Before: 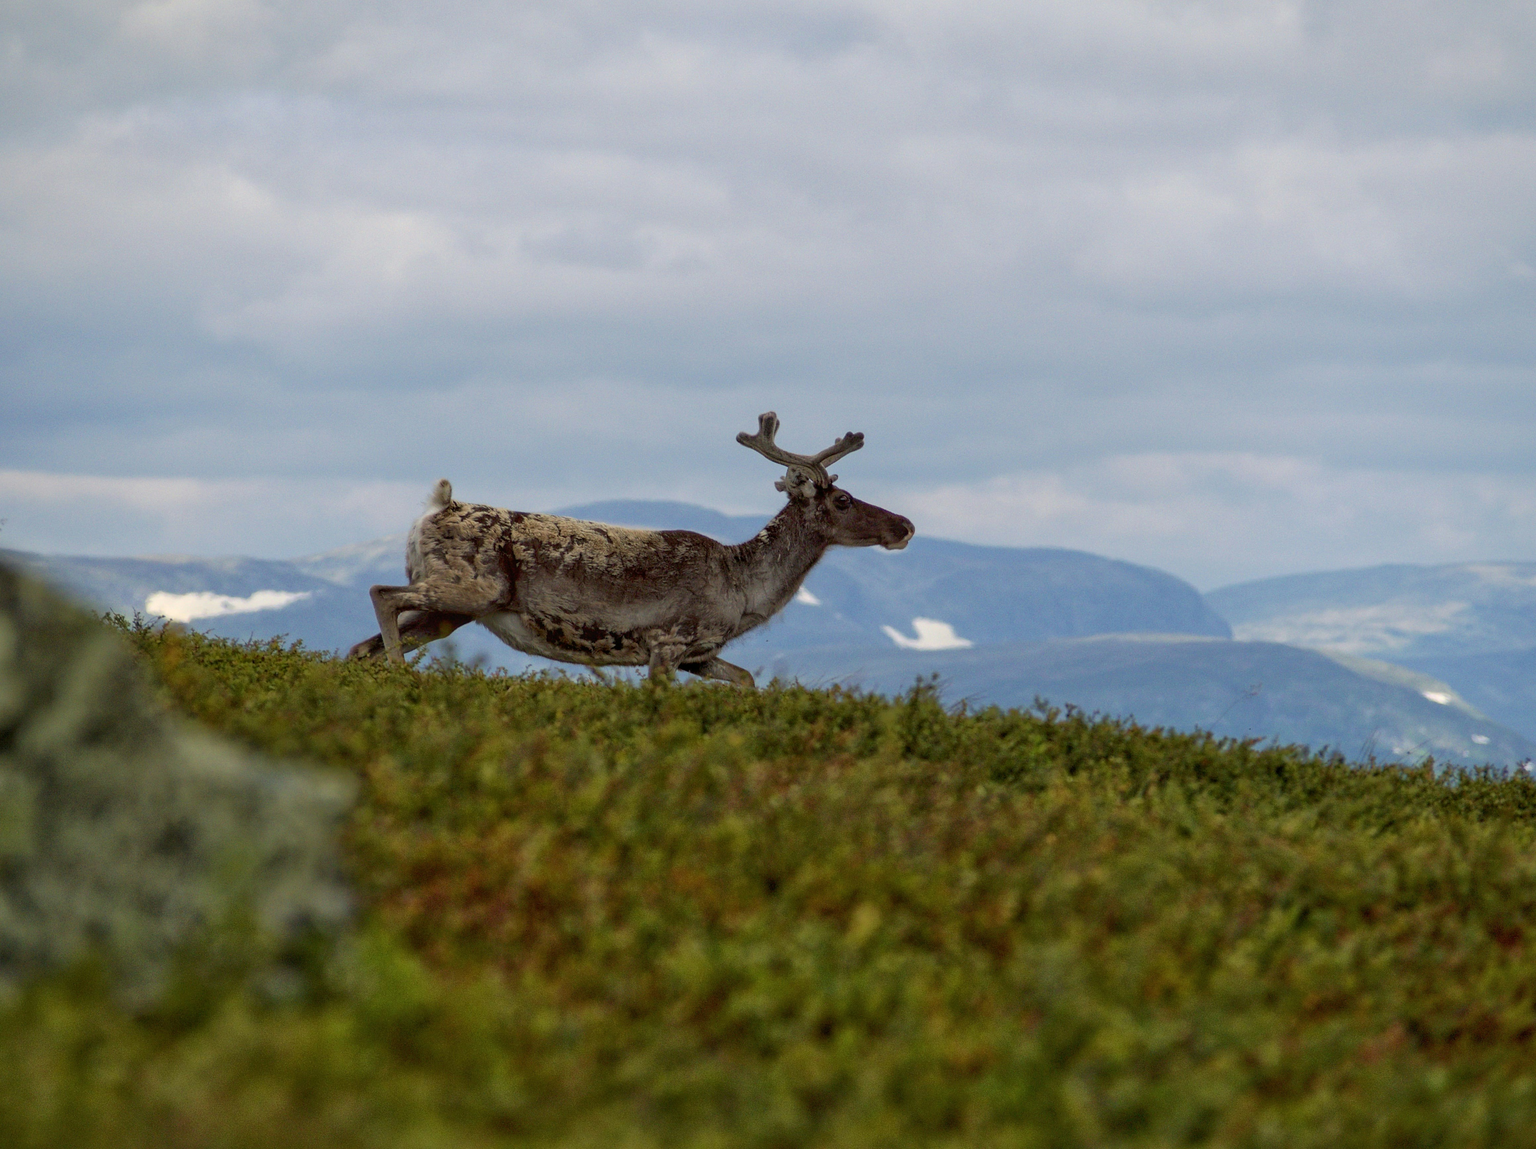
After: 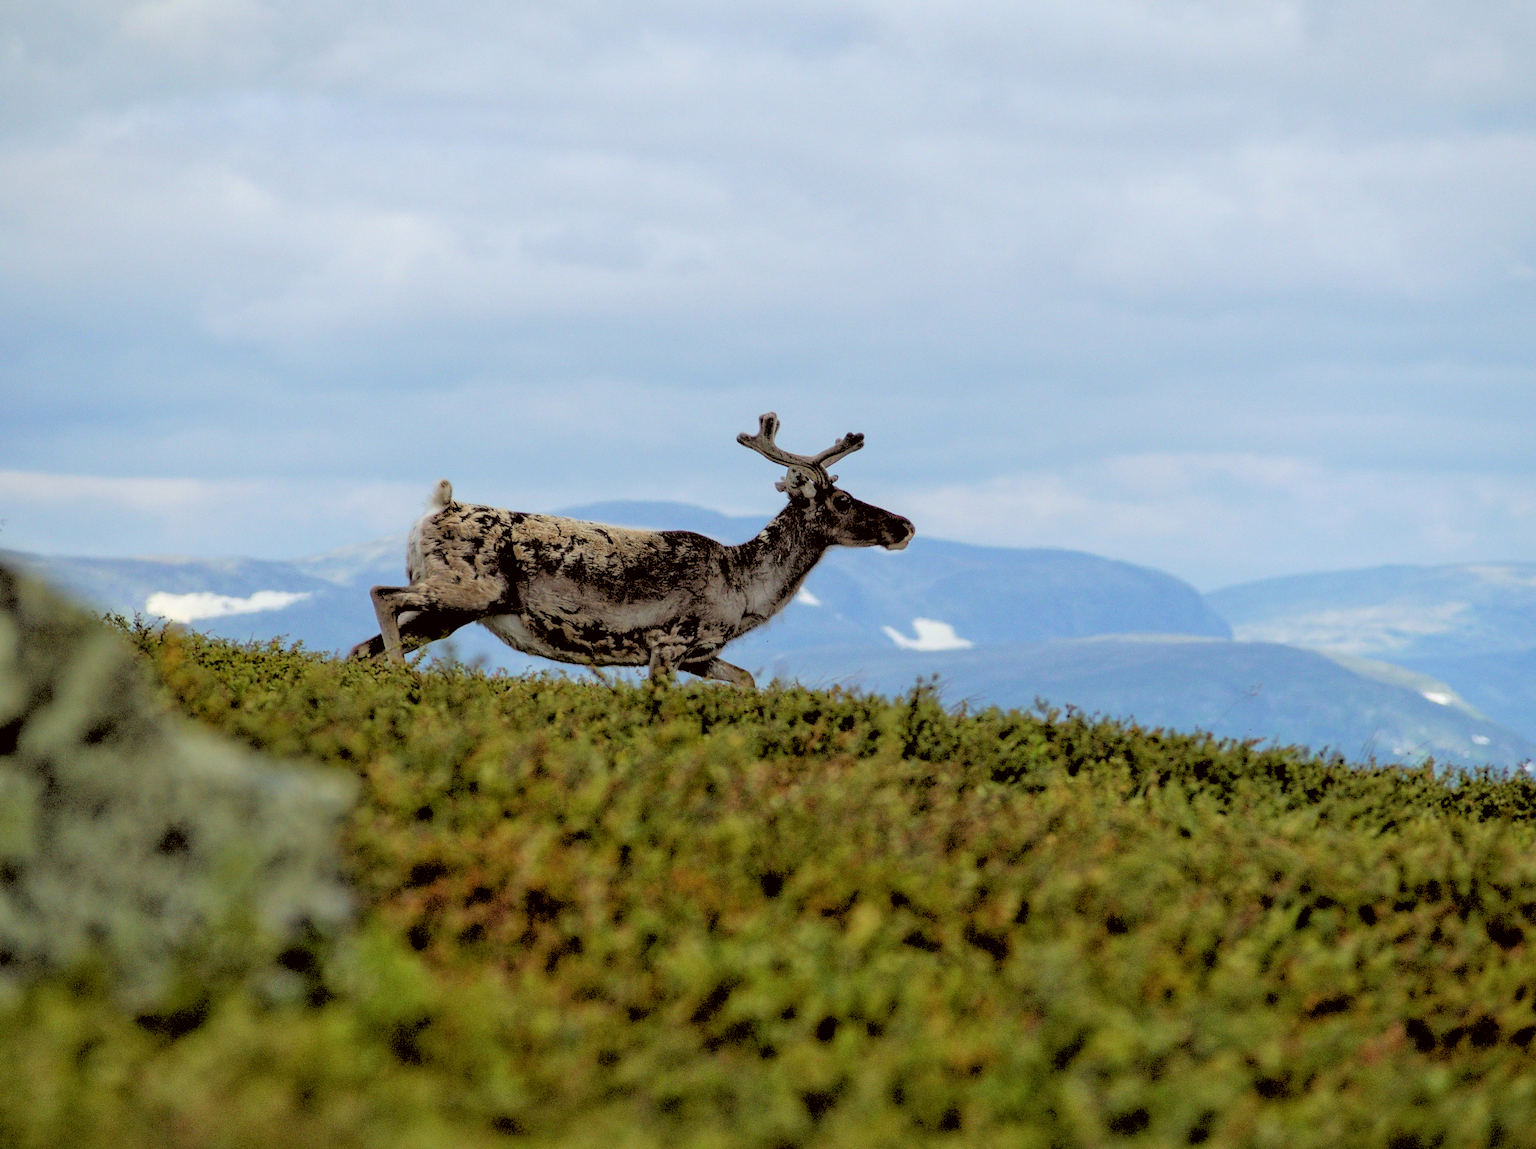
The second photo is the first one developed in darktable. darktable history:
rgb levels: levels [[0.027, 0.429, 0.996], [0, 0.5, 1], [0, 0.5, 1]]
color correction: highlights a* -3.28, highlights b* -6.24, shadows a* 3.1, shadows b* 5.19
